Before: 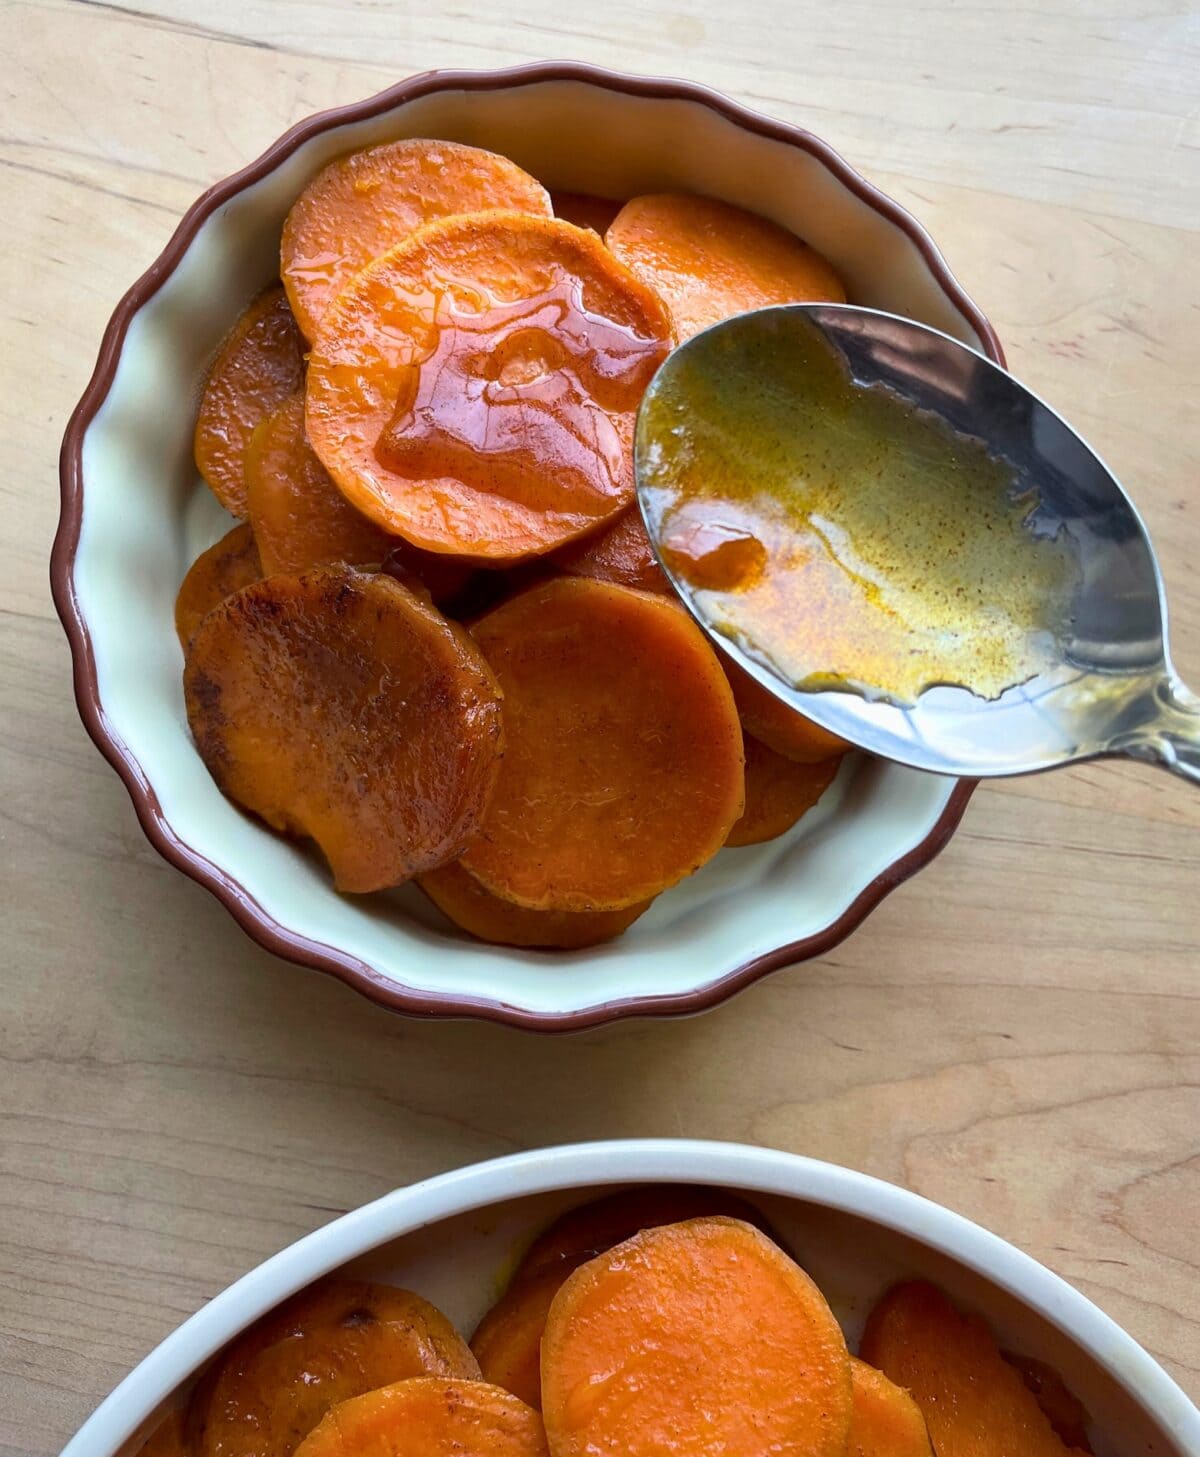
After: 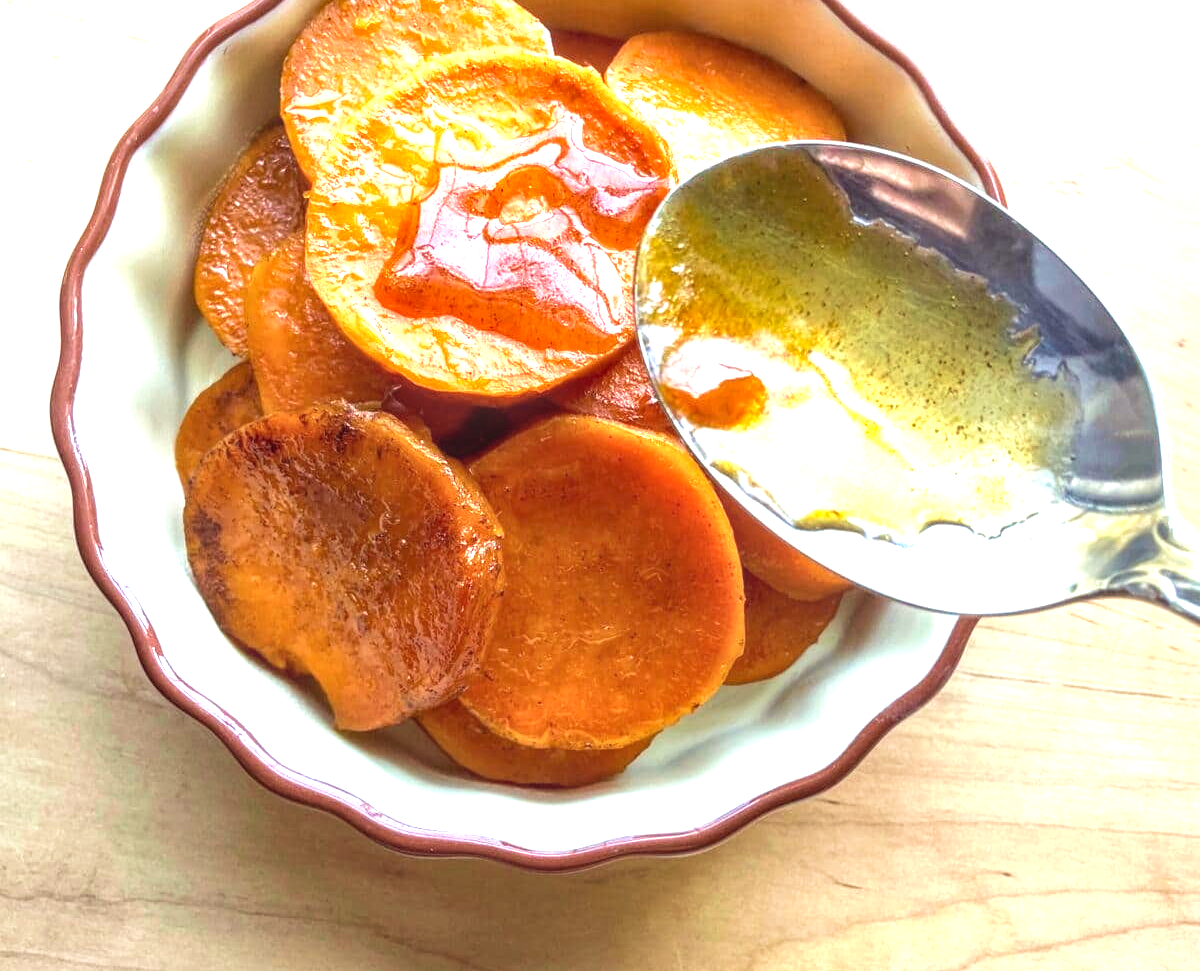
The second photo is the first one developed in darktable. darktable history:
crop: top 11.166%, bottom 22.168%
color correction: highlights a* -0.95, highlights b* 4.5, shadows a* 3.55
exposure: black level correction 0, exposure 1.388 EV, compensate exposure bias true, compensate highlight preservation false
velvia: on, module defaults
local contrast: highlights 0%, shadows 0%, detail 133%
white balance: emerald 1
